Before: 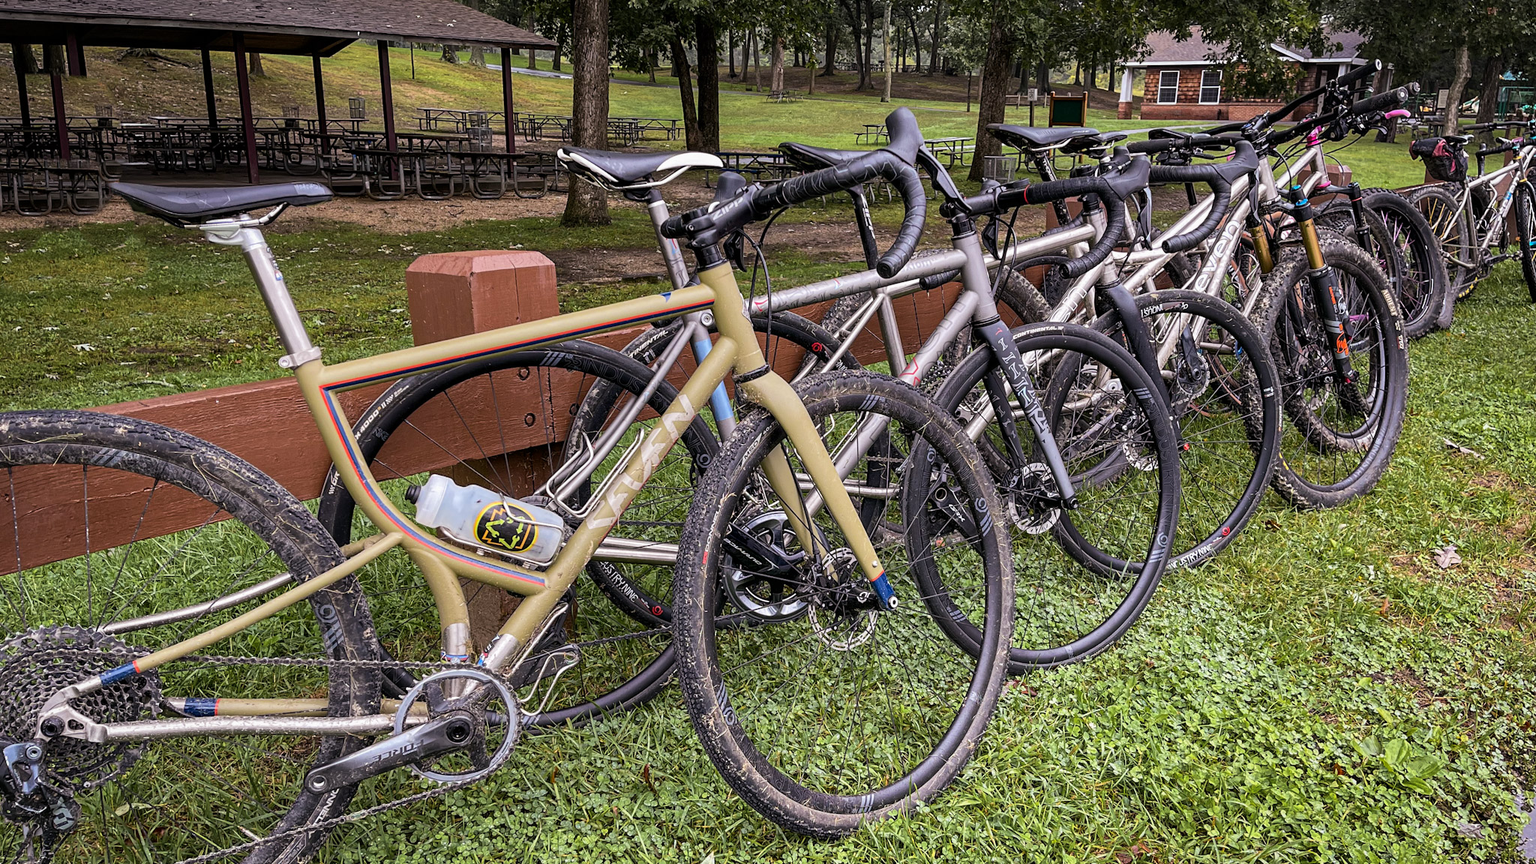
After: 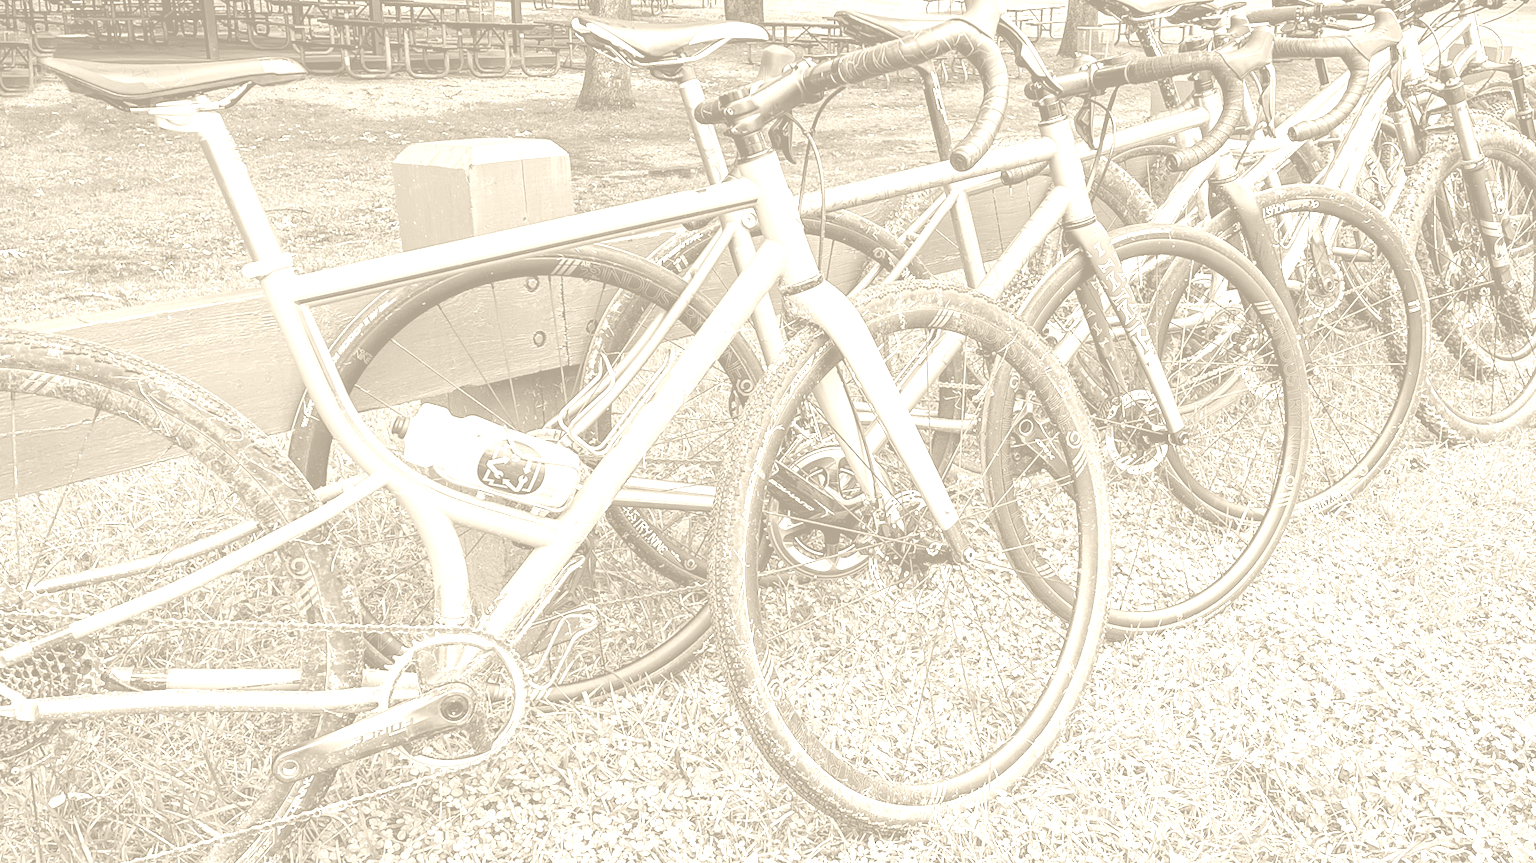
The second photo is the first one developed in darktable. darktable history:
colorize: hue 36°, saturation 71%, lightness 80.79%
exposure: black level correction 0, exposure 0.6 EV, compensate exposure bias true, compensate highlight preservation false
crop and rotate: left 4.842%, top 15.51%, right 10.668%
